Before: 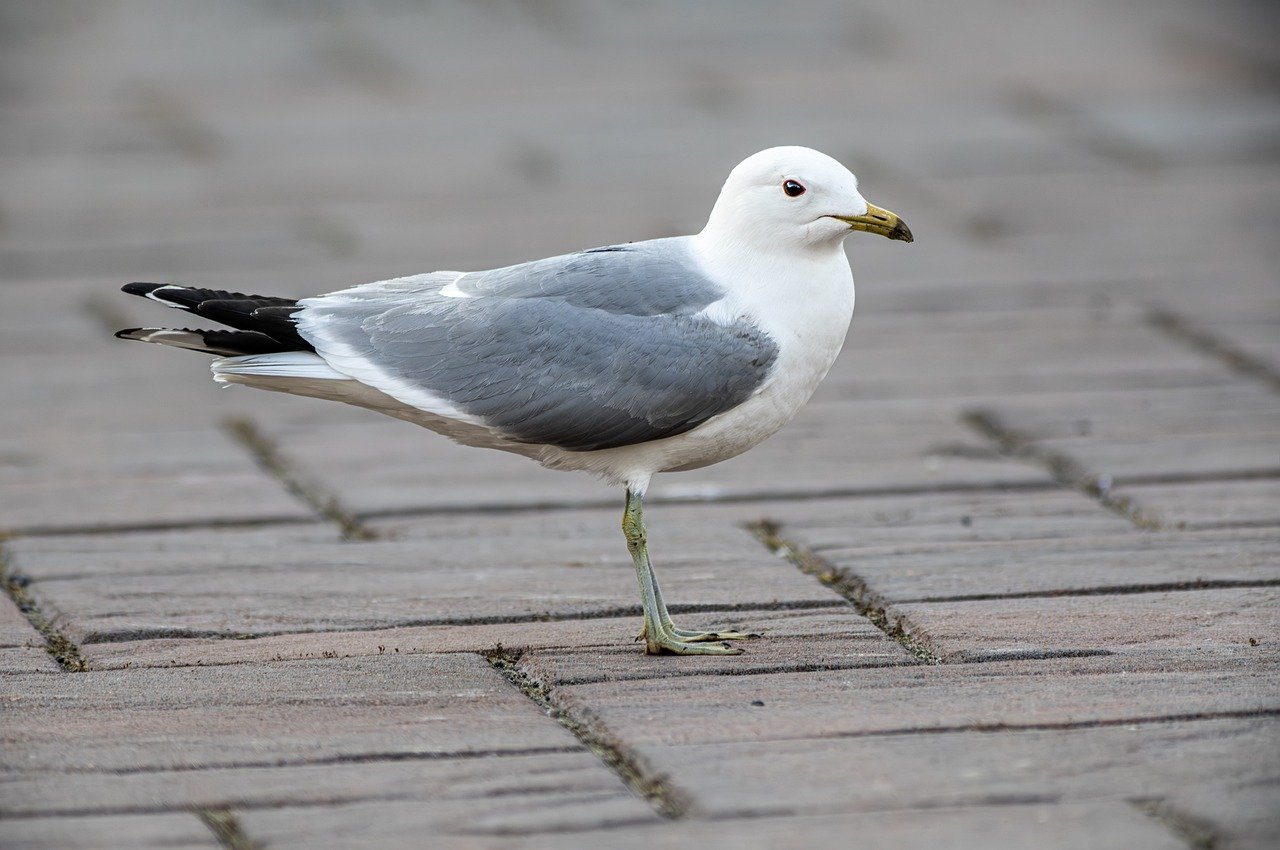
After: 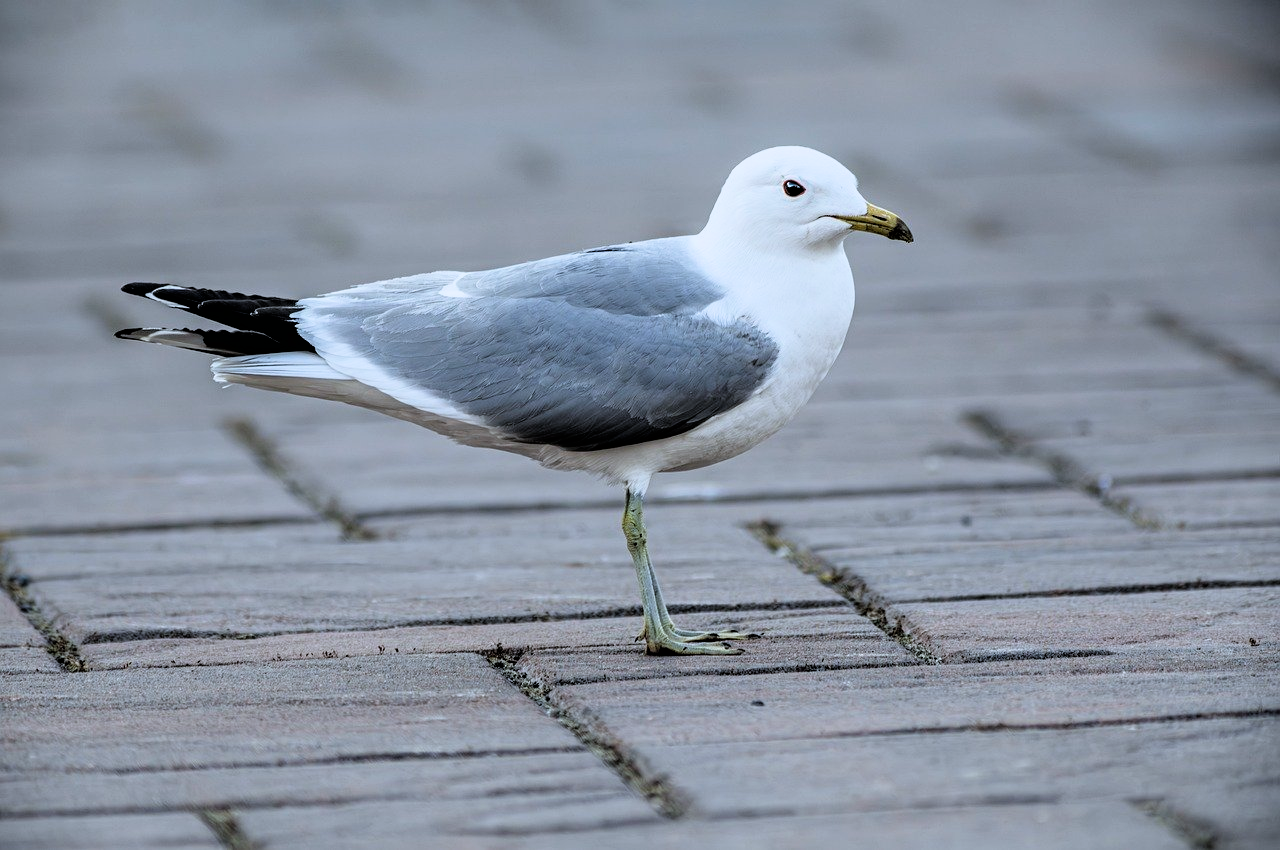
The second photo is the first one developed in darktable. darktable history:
filmic rgb: black relative exposure -4.93 EV, white relative exposure 2.82 EV, hardness 3.72
color calibration: x 0.371, y 0.377, temperature 4288.14 K, saturation algorithm version 1 (2020)
